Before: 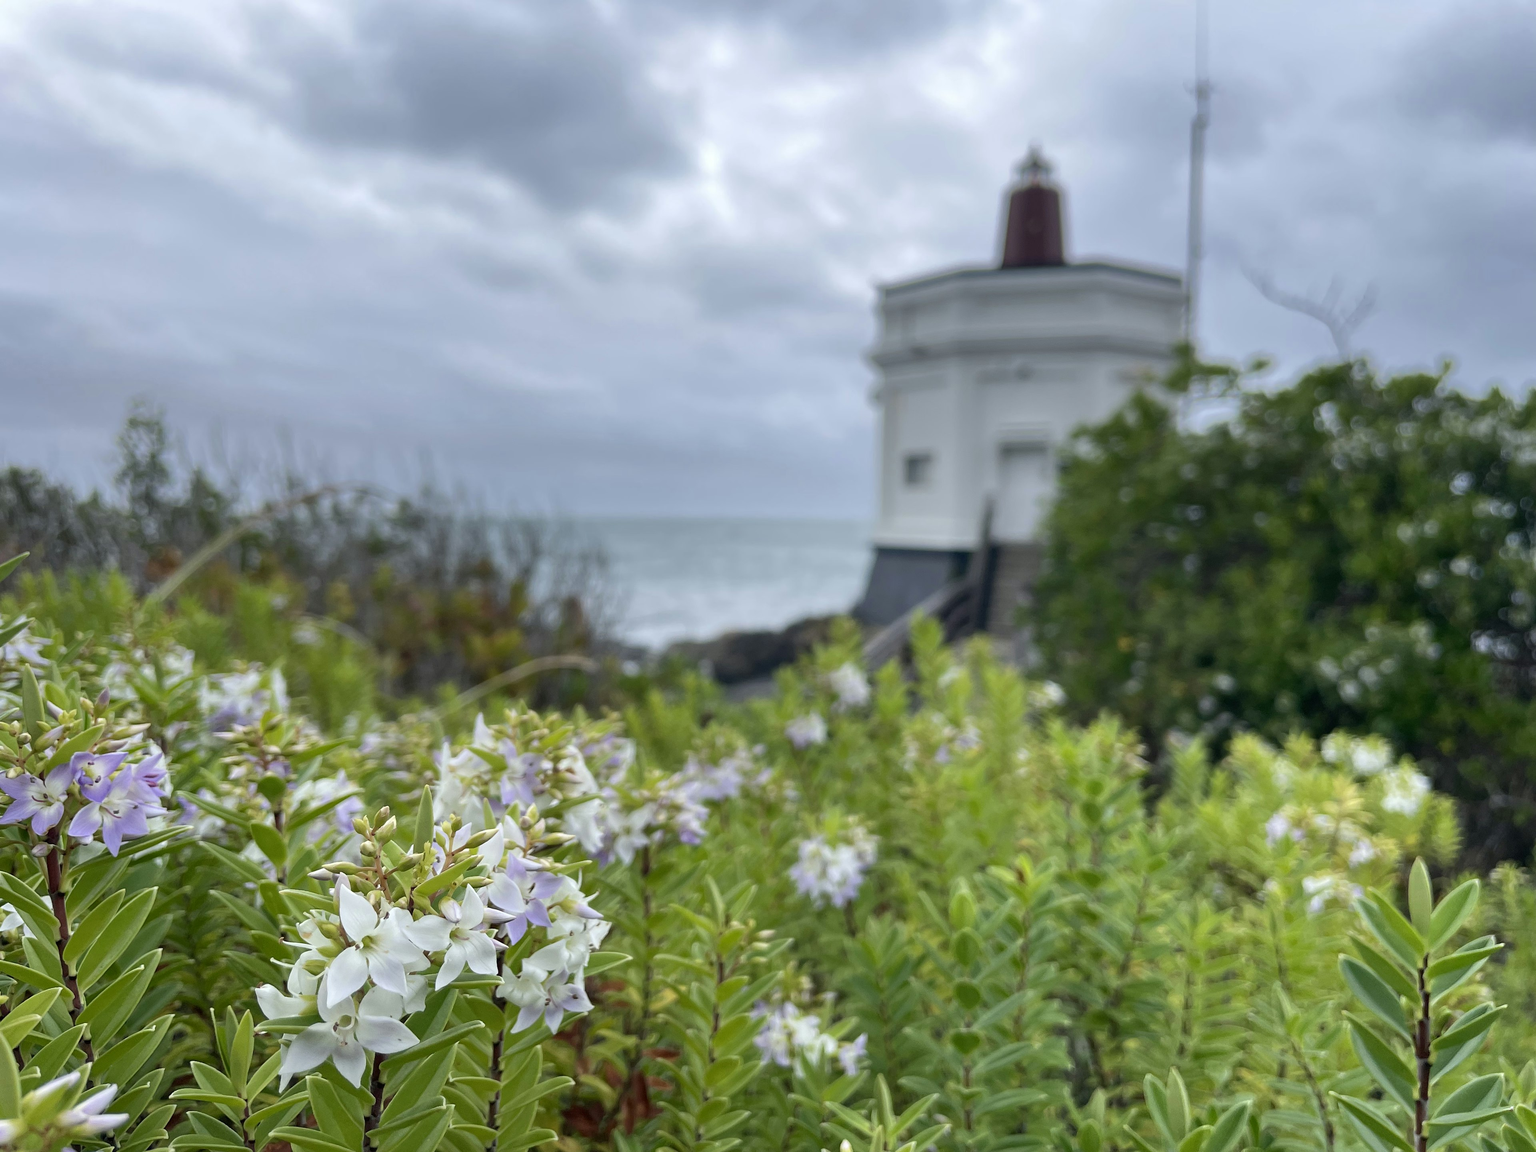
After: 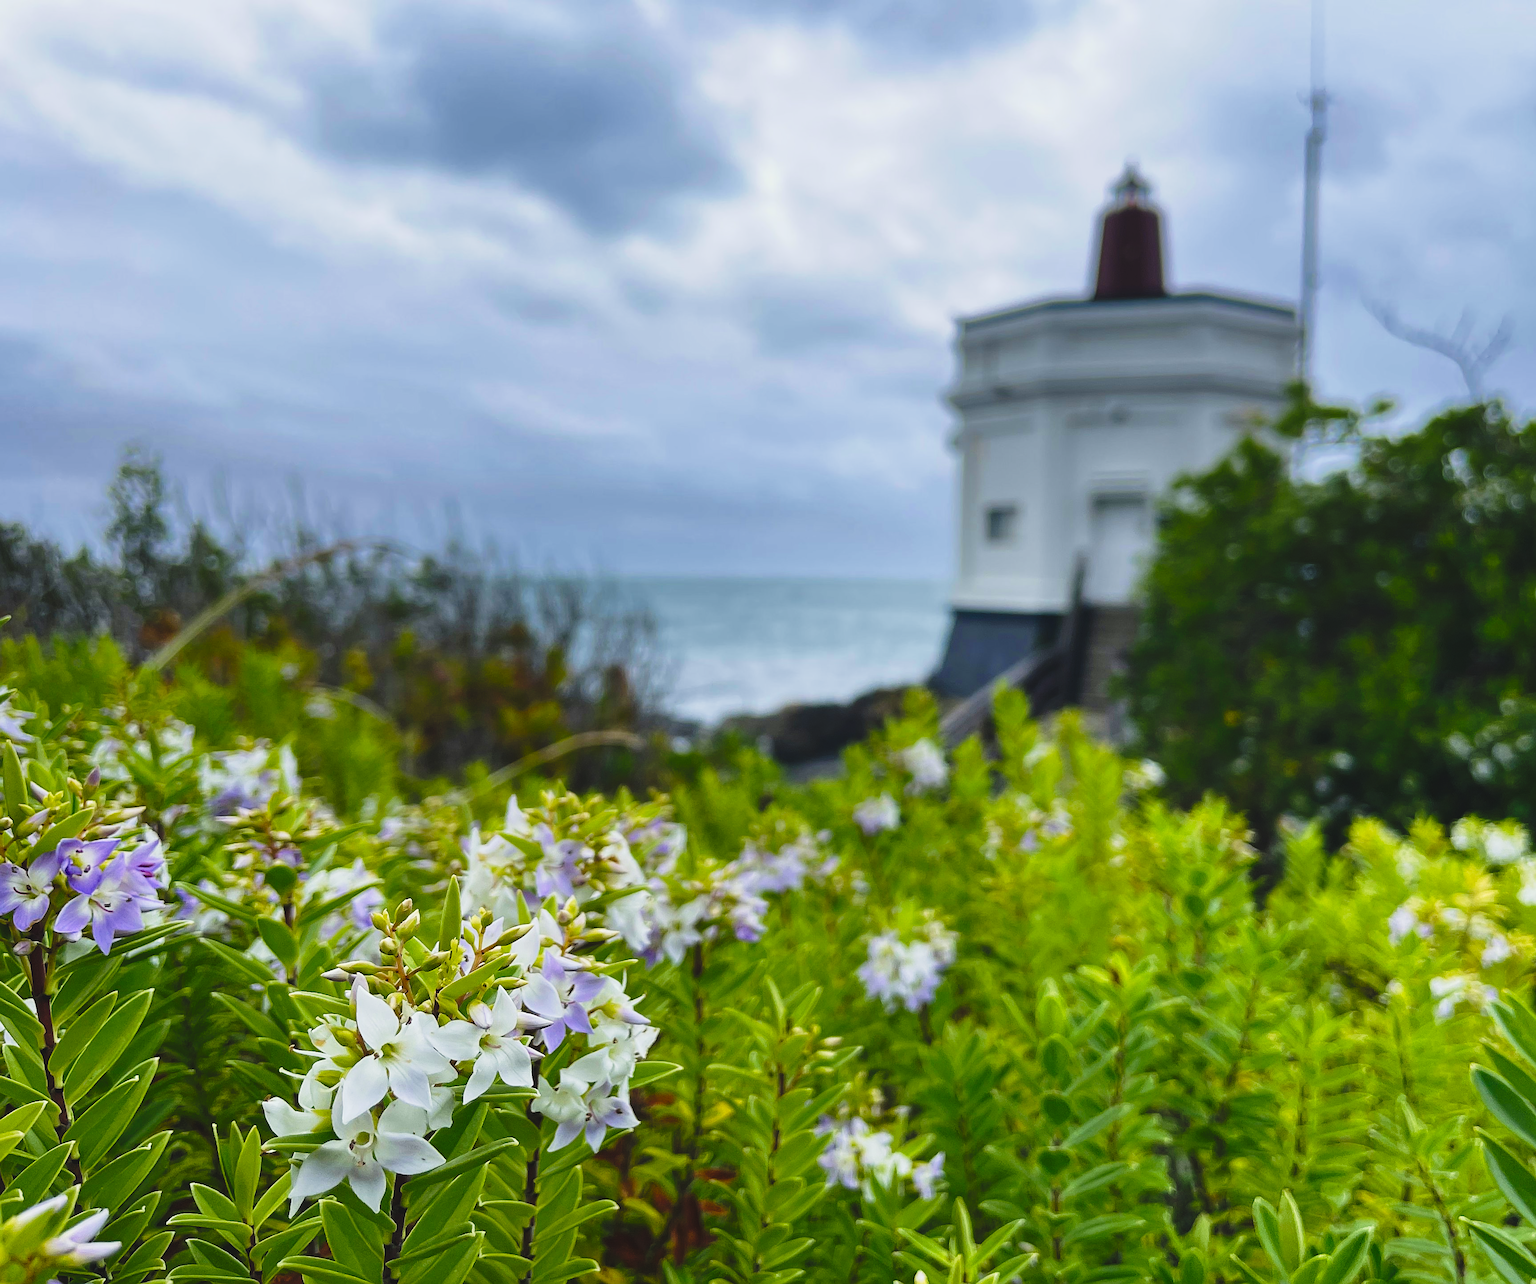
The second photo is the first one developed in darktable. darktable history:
tone curve: curves: ch0 [(0, 0.072) (0.249, 0.176) (0.518, 0.489) (0.832, 0.854) (1, 0.948)], preserve colors none
exposure: compensate exposure bias true, compensate highlight preservation false
crop and rotate: left 1.315%, right 8.969%
sharpen: on, module defaults
velvia: strength 32.23%, mid-tones bias 0.203
